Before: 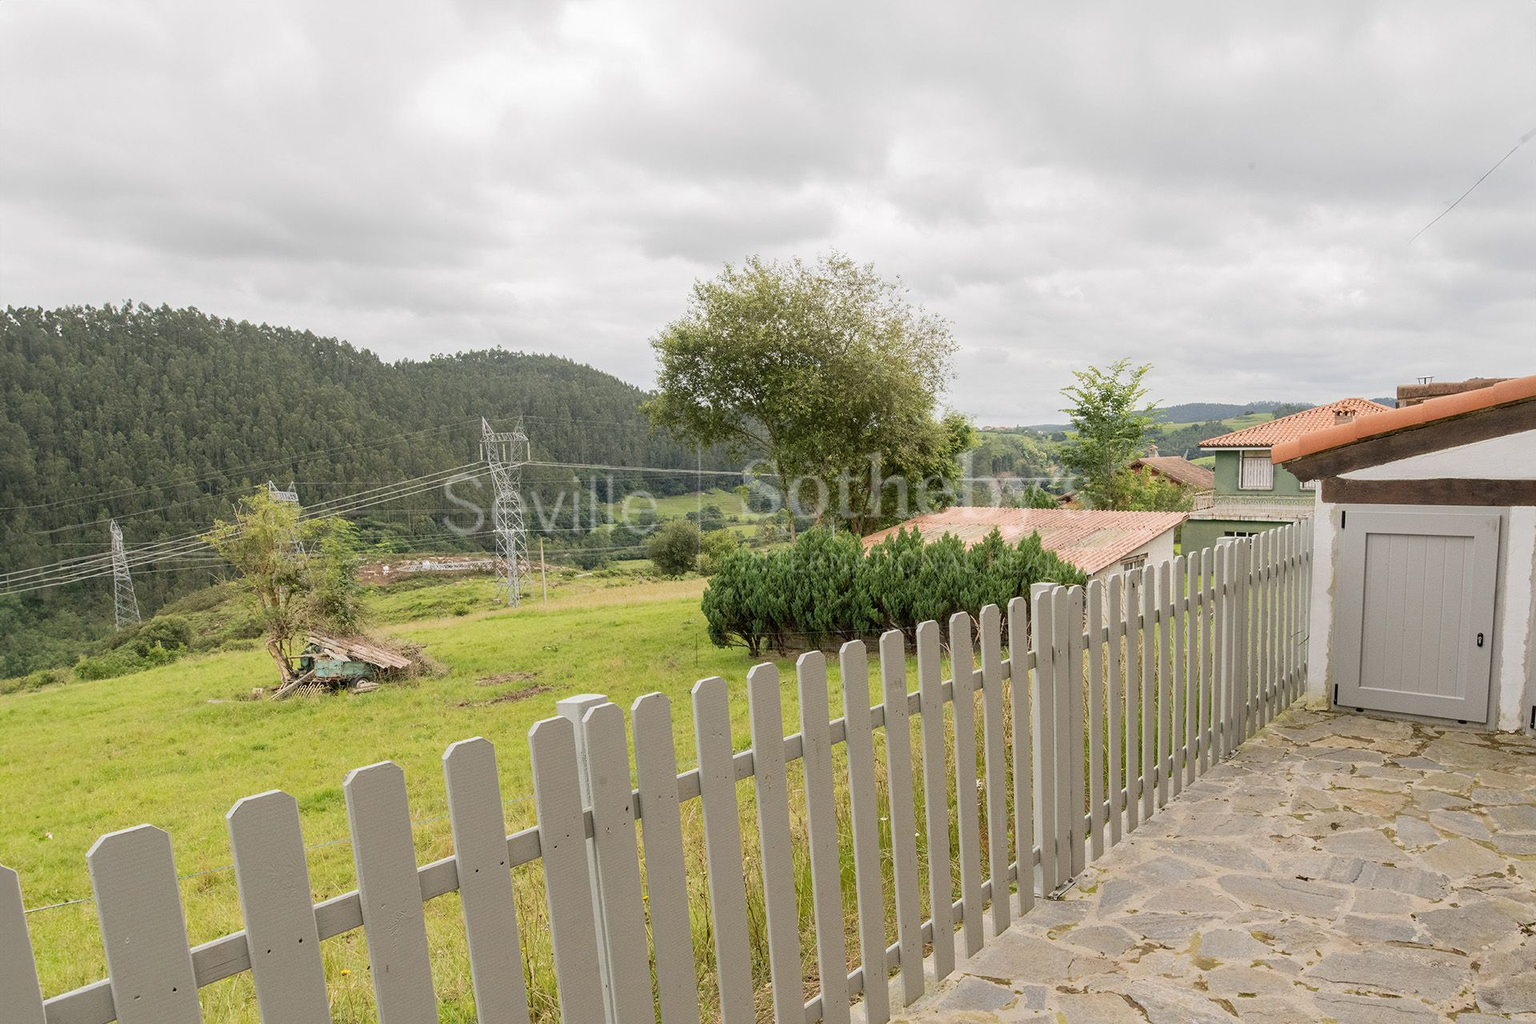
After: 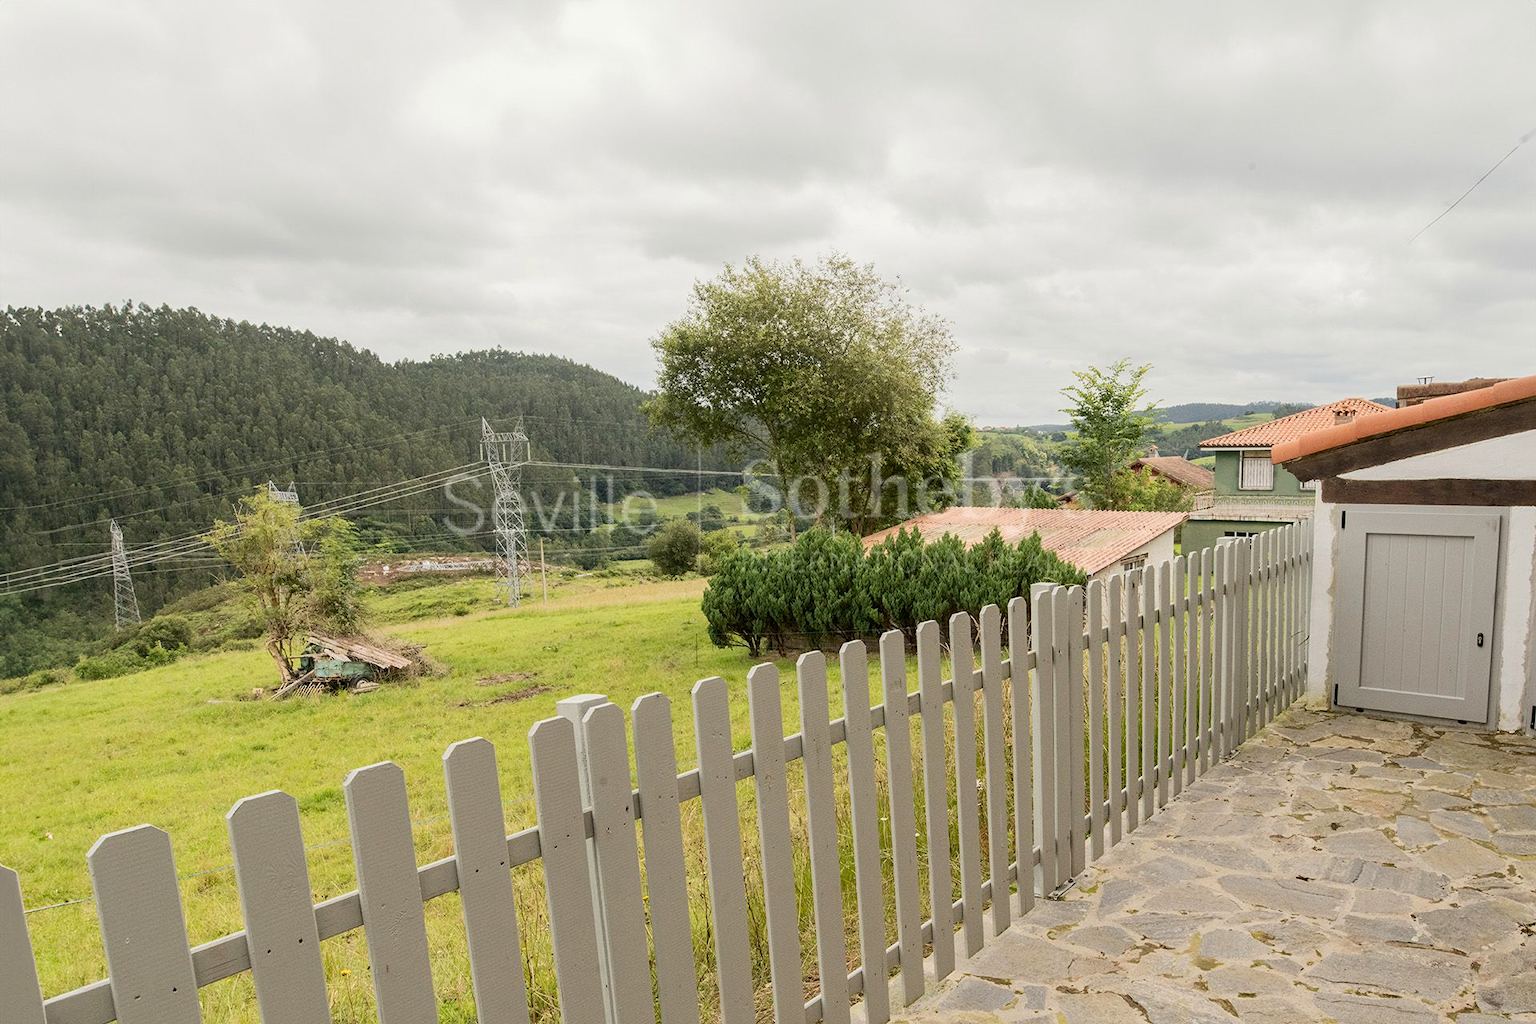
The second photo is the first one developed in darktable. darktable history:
contrast brightness saturation: contrast 0.144
color calibration: output R [0.999, 0.026, -0.11, 0], output G [-0.019, 1.037, -0.099, 0], output B [0.022, -0.023, 0.902, 0], illuminant same as pipeline (D50), adaptation XYZ, x 0.346, y 0.358, temperature 5009.45 K
